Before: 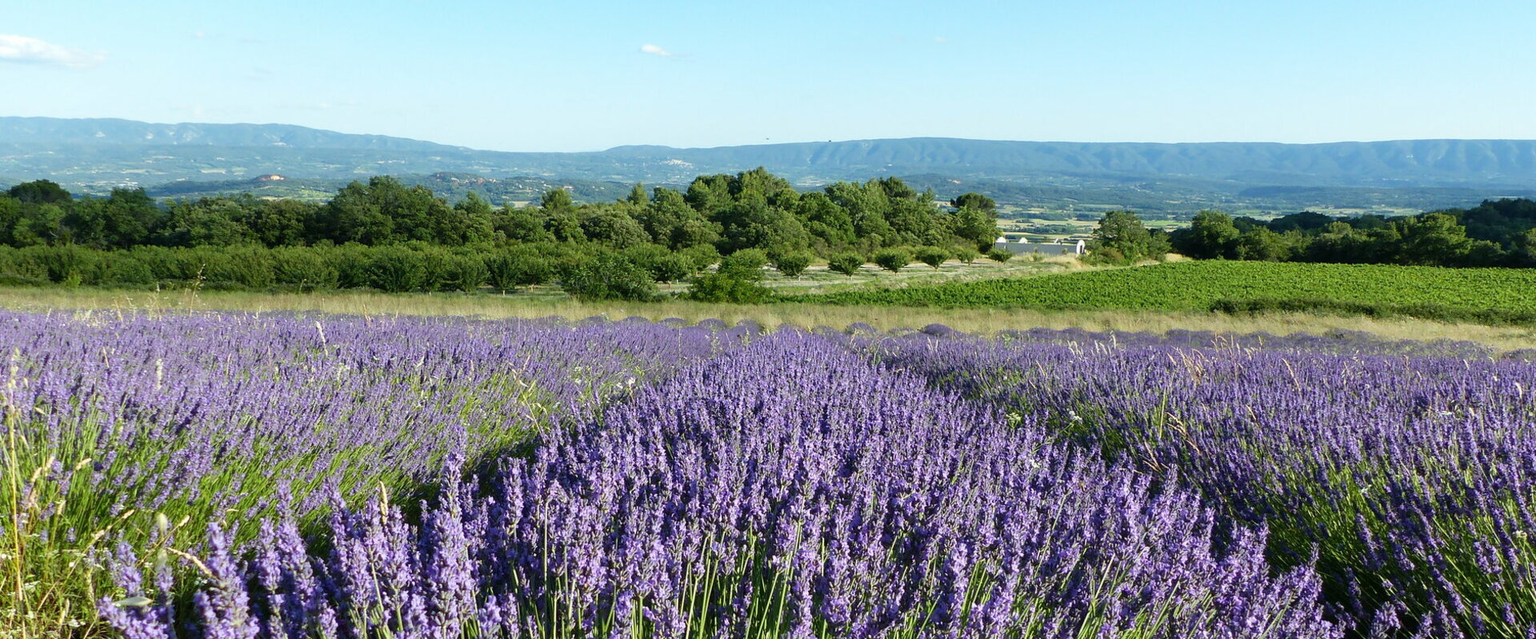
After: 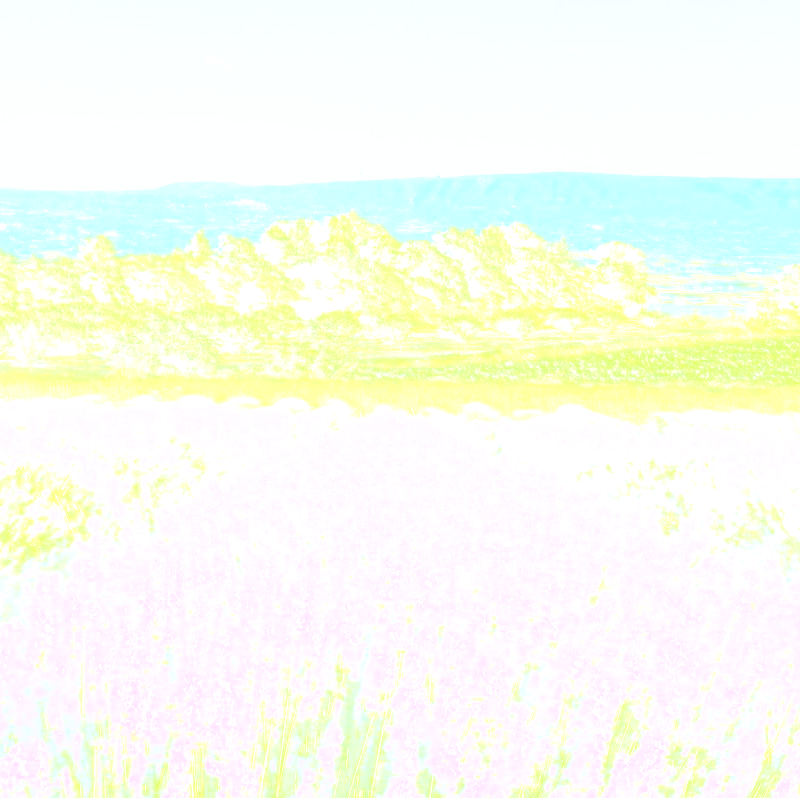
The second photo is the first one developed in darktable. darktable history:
contrast brightness saturation: contrast 0.28
crop: left 31.229%, right 27.105%
base curve: curves: ch0 [(0, 0) (0.495, 0.917) (1, 1)], preserve colors none
velvia: on, module defaults
bloom: size 70%, threshold 25%, strength 70%
shadows and highlights: soften with gaussian
local contrast: highlights 0%, shadows 0%, detail 133%
